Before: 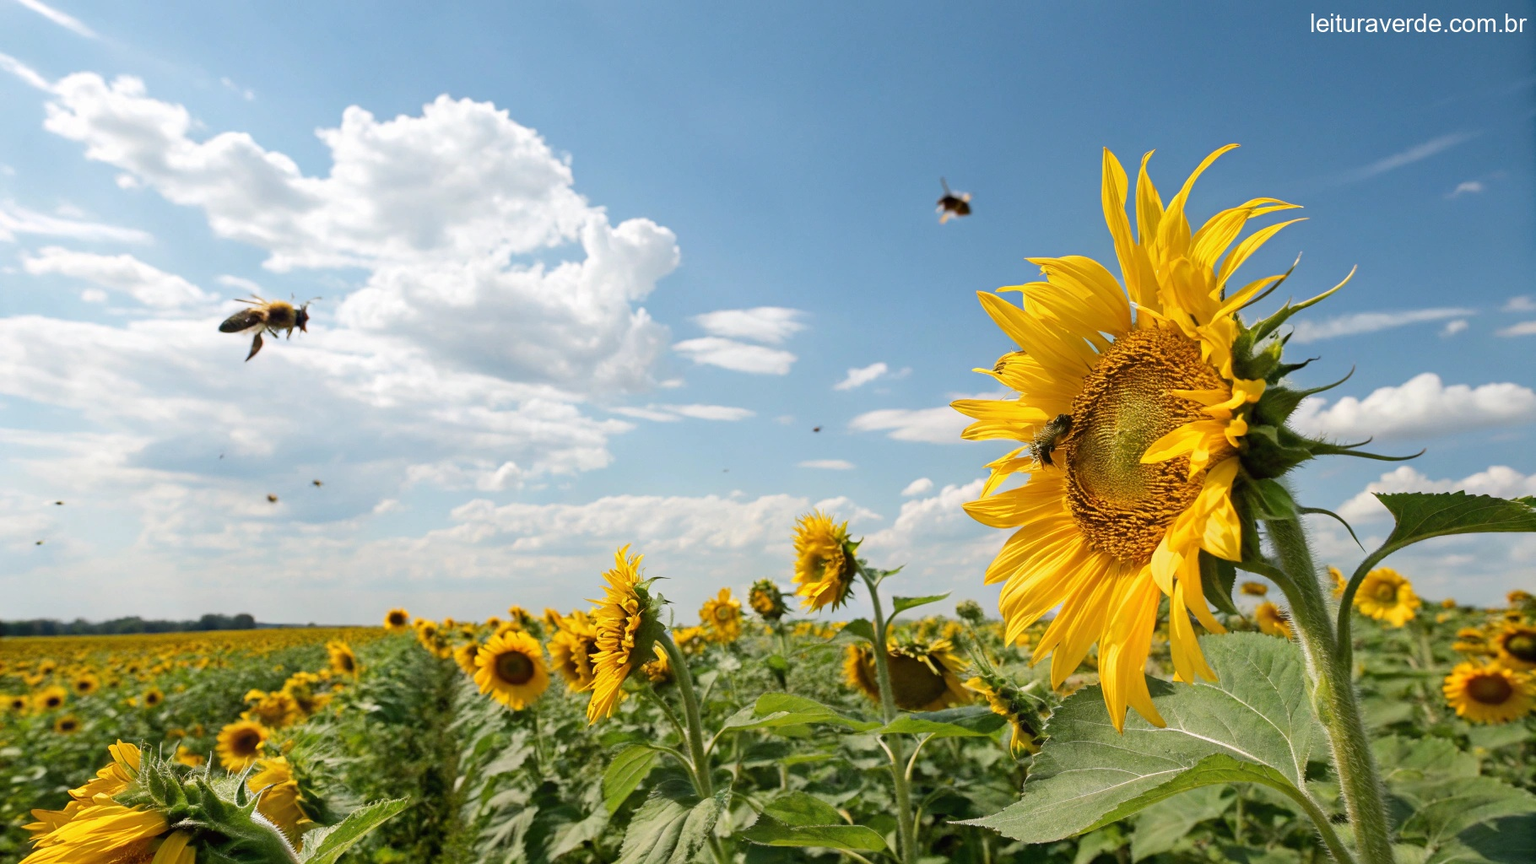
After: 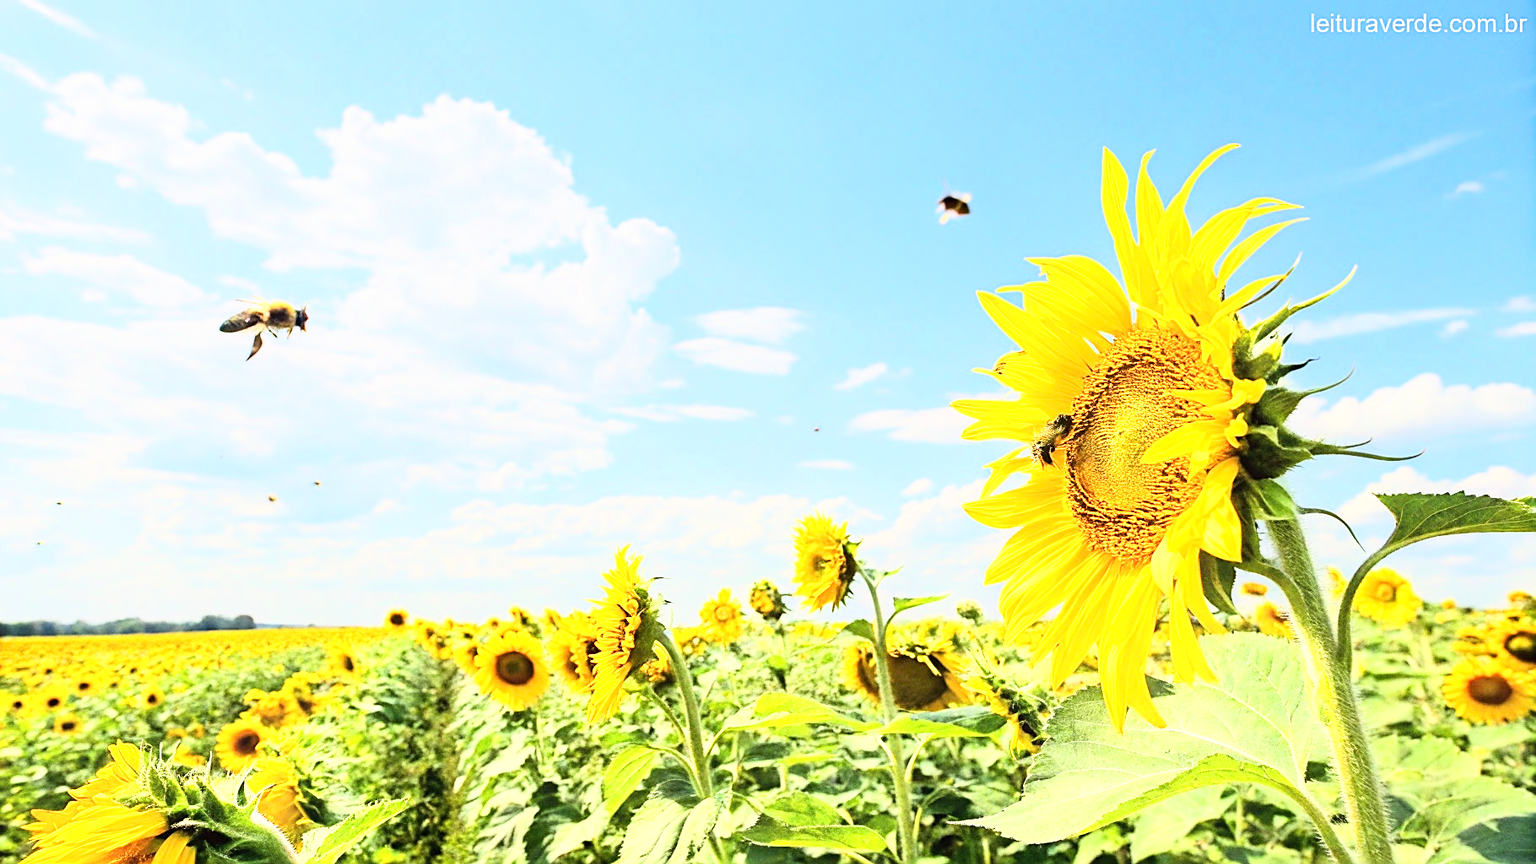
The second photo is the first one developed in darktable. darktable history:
sharpen: on, module defaults
exposure: exposure -0.072 EV
tone curve: curves: ch0 [(0, 0) (0.417, 0.851) (1, 1)]
